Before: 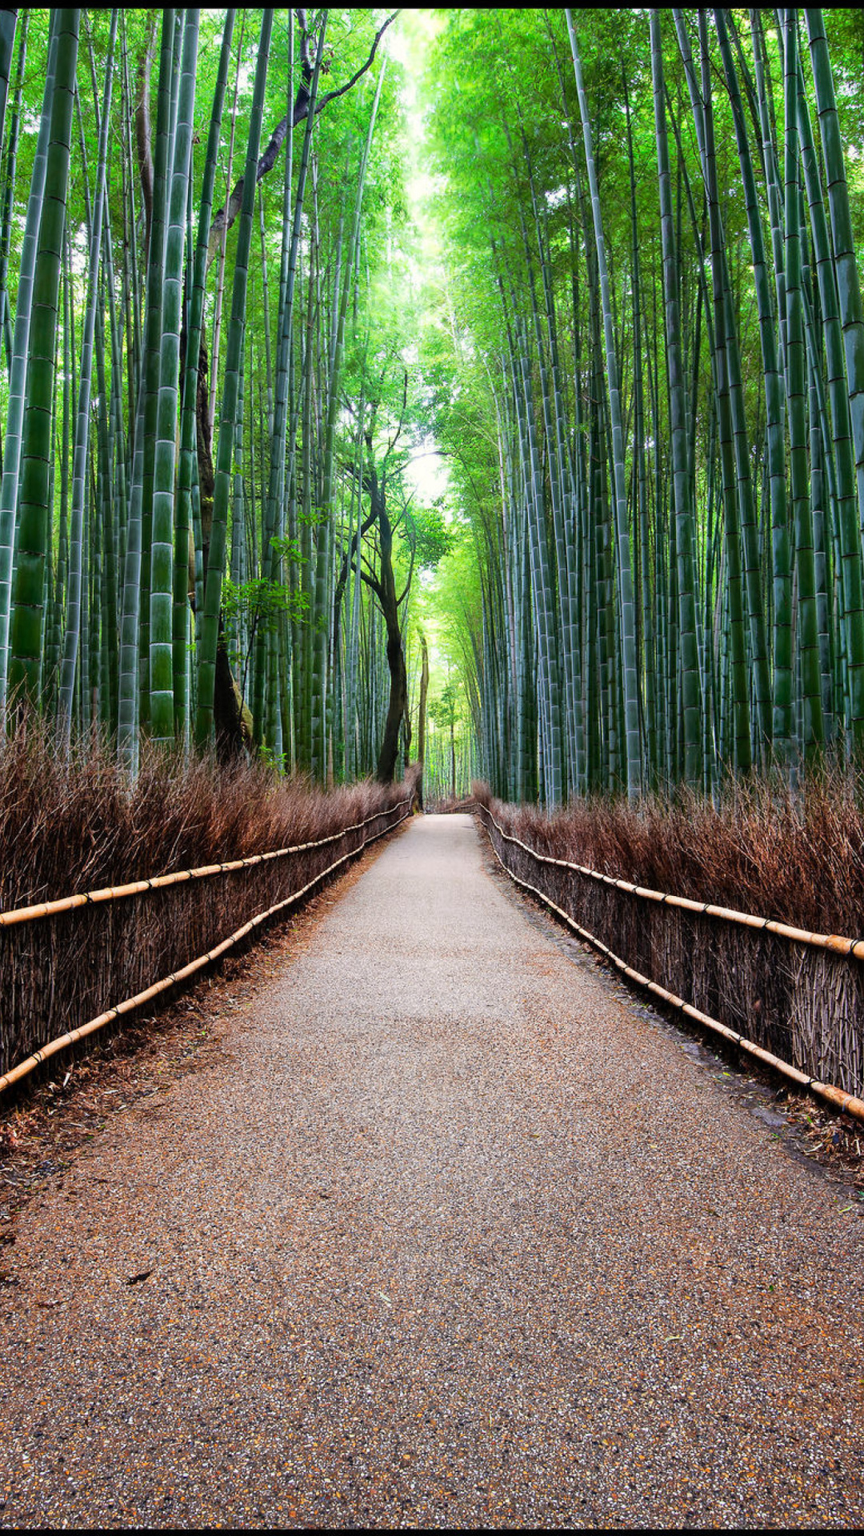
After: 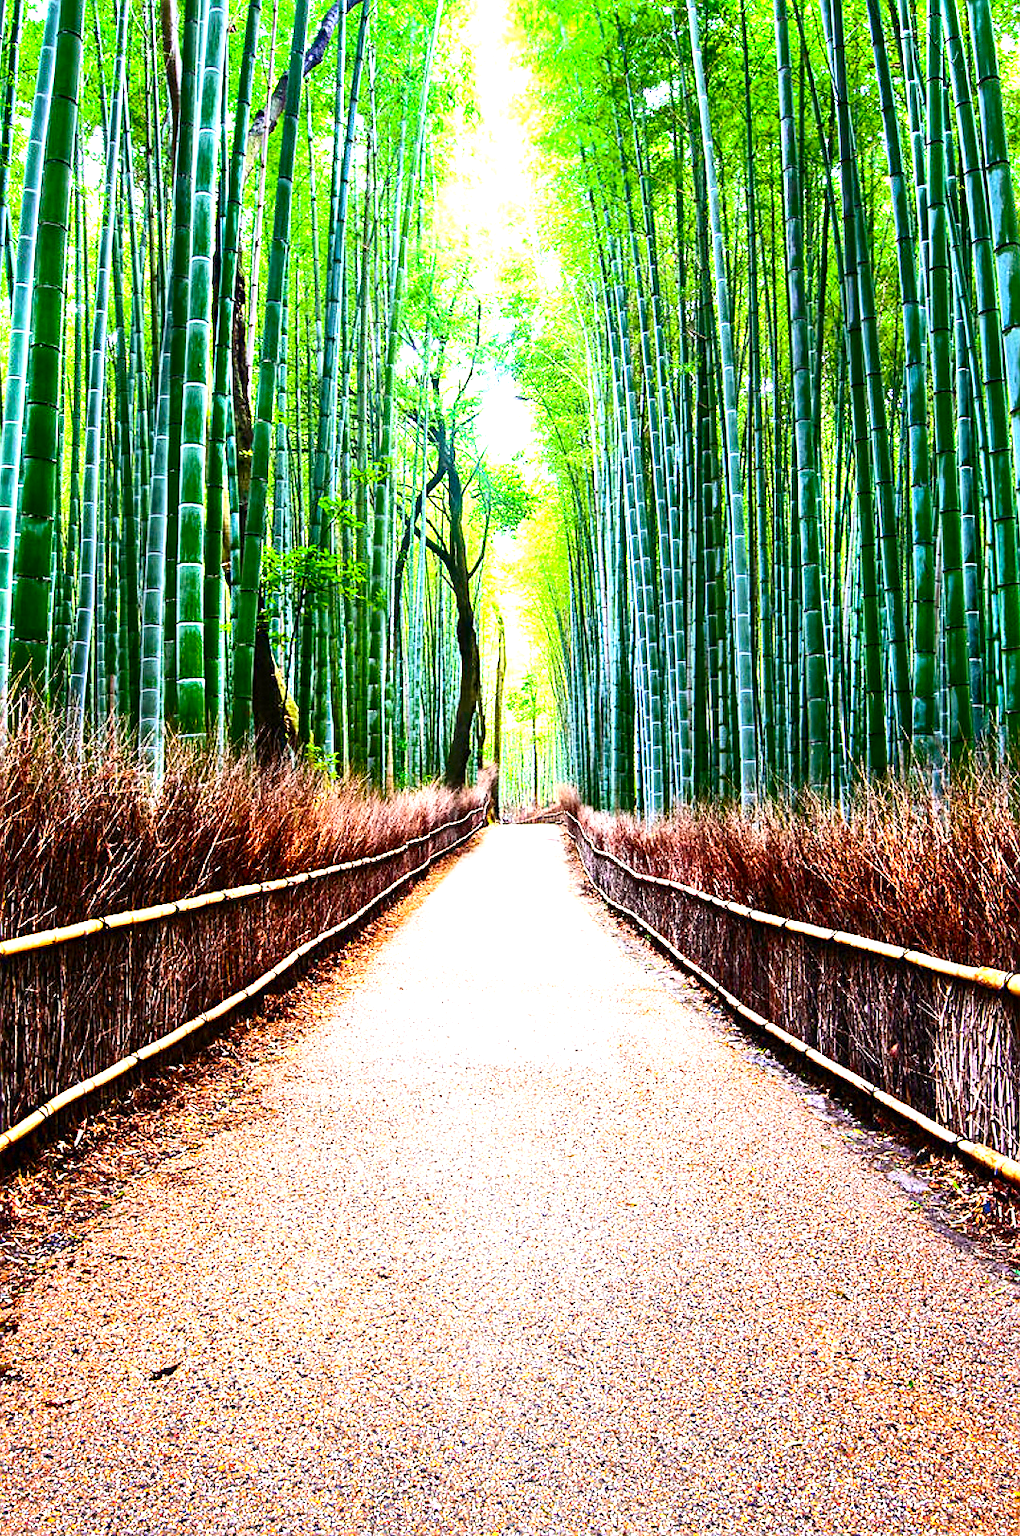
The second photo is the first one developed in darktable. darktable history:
base curve: curves: ch0 [(0, 0) (0.495, 0.917) (1, 1)], preserve colors none
levels: levels [0, 0.435, 0.917]
crop: top 7.563%, bottom 7.717%
sharpen: on, module defaults
contrast brightness saturation: contrast 0.276
color balance rgb: highlights gain › chroma 0.141%, highlights gain › hue 332.32°, linear chroma grading › global chroma 0.348%, perceptual saturation grading › global saturation 20.557%, perceptual saturation grading › highlights -19.979%, perceptual saturation grading › shadows 29.334%, global vibrance 23.871%
